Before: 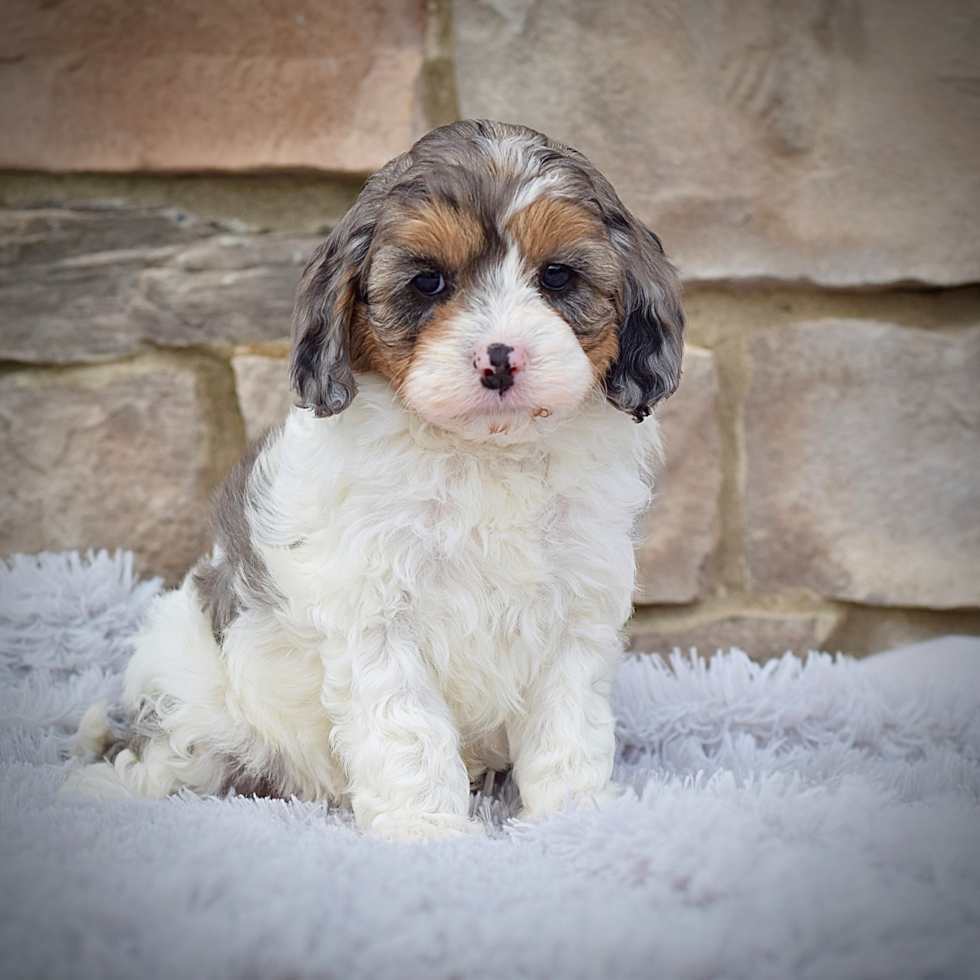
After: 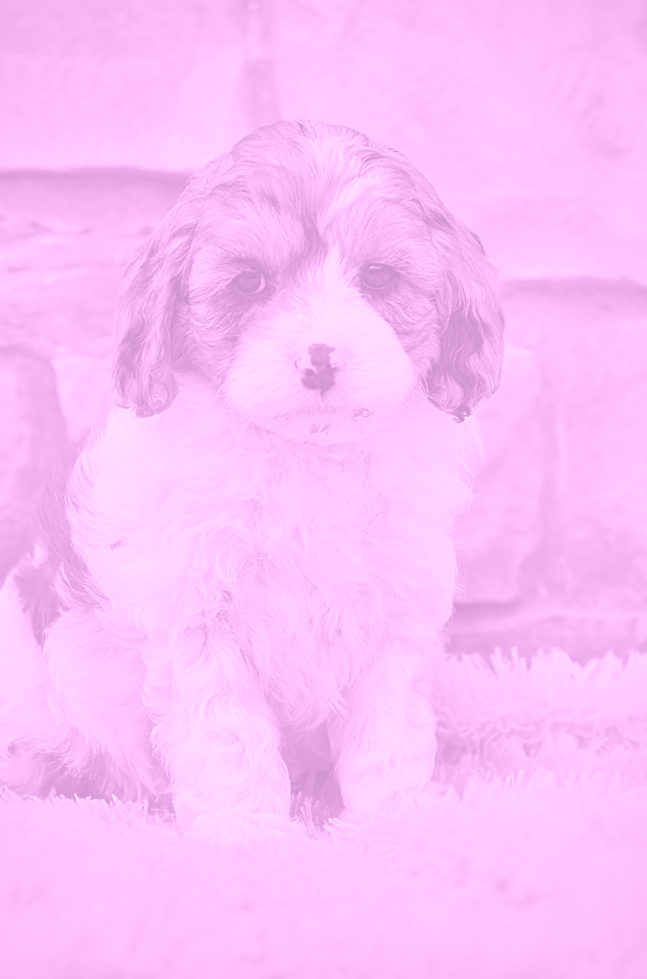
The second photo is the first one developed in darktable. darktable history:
crop and rotate: left 18.442%, right 15.508%
shadows and highlights: shadows 19.13, highlights -83.41, soften with gaussian
colorize: hue 331.2°, saturation 75%, source mix 30.28%, lightness 70.52%, version 1
